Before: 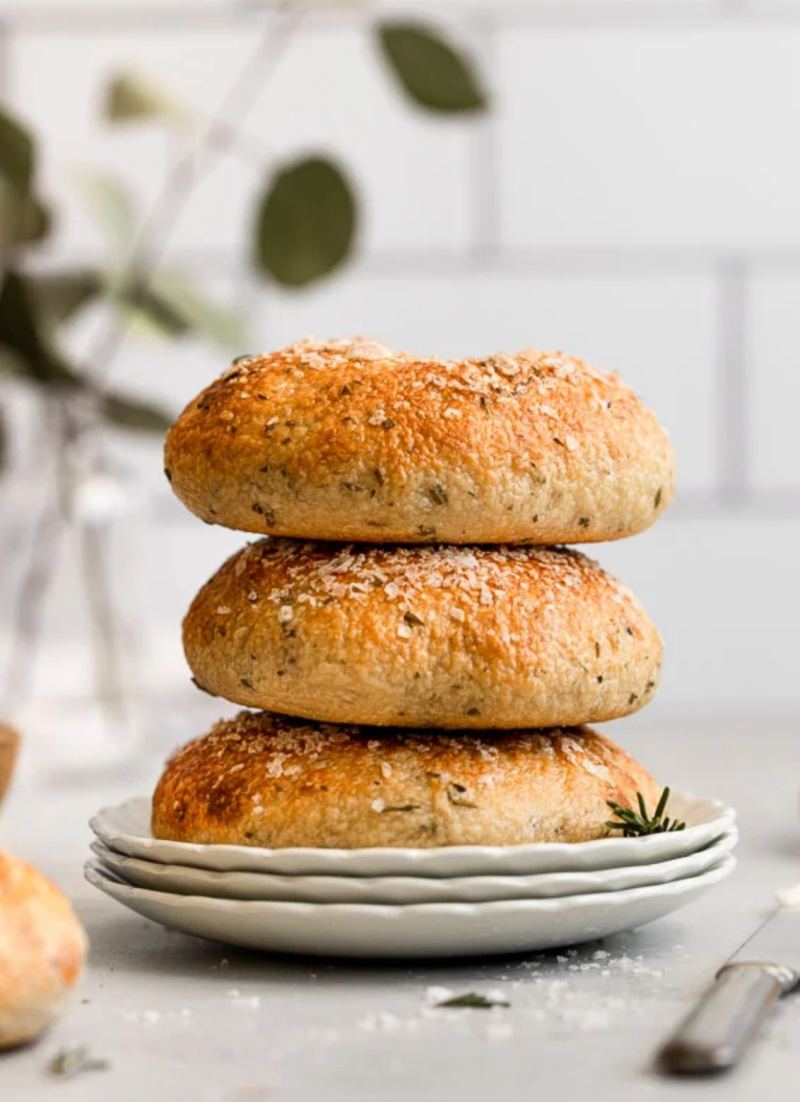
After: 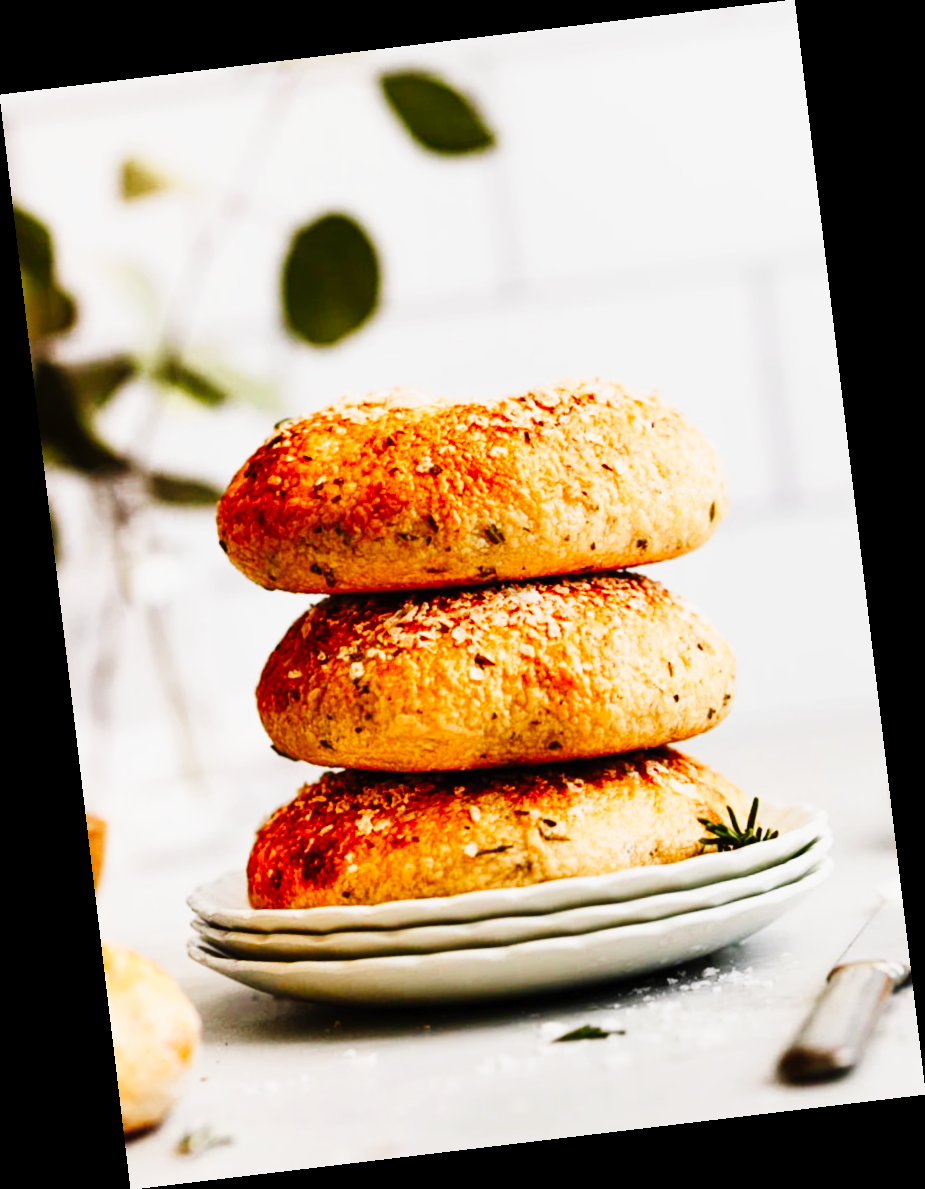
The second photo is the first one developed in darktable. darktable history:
rotate and perspective: rotation -6.83°, automatic cropping off
tone curve: curves: ch0 [(0, 0) (0.003, 0.005) (0.011, 0.008) (0.025, 0.01) (0.044, 0.014) (0.069, 0.017) (0.1, 0.022) (0.136, 0.028) (0.177, 0.037) (0.224, 0.049) (0.277, 0.091) (0.335, 0.168) (0.399, 0.292) (0.468, 0.463) (0.543, 0.637) (0.623, 0.792) (0.709, 0.903) (0.801, 0.963) (0.898, 0.985) (1, 1)], preserve colors none
color balance rgb: shadows lift › chroma 1%, shadows lift › hue 113°, highlights gain › chroma 0.2%, highlights gain › hue 333°, perceptual saturation grading › global saturation 20%, perceptual saturation grading › highlights -50%, perceptual saturation grading › shadows 25%, contrast -20%
